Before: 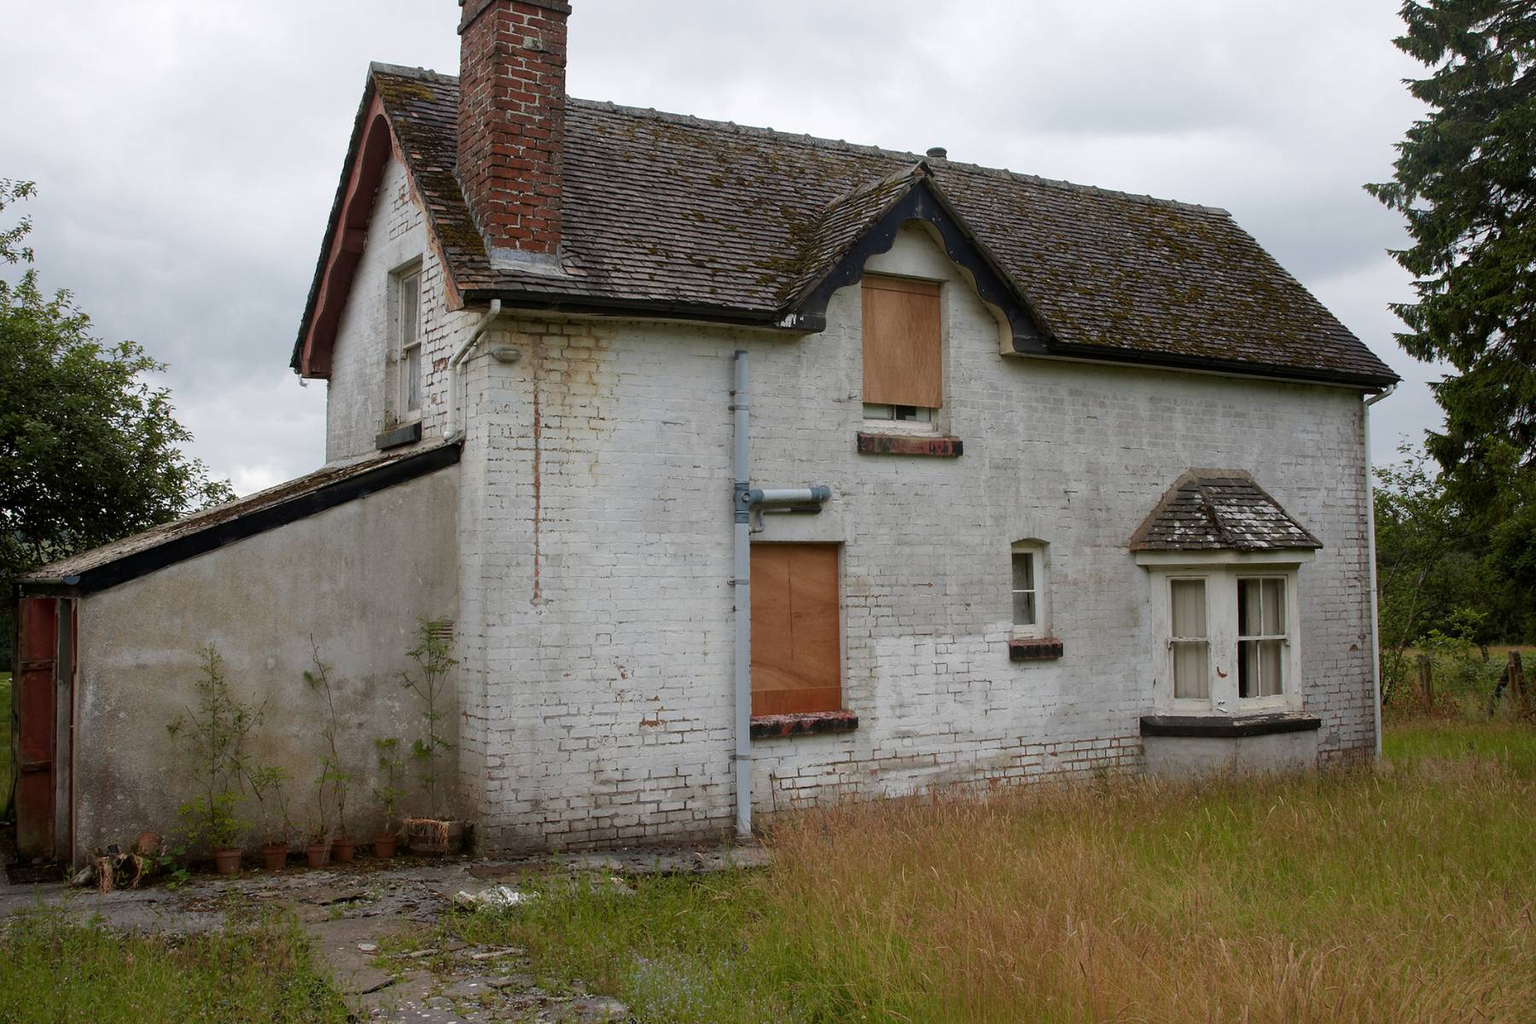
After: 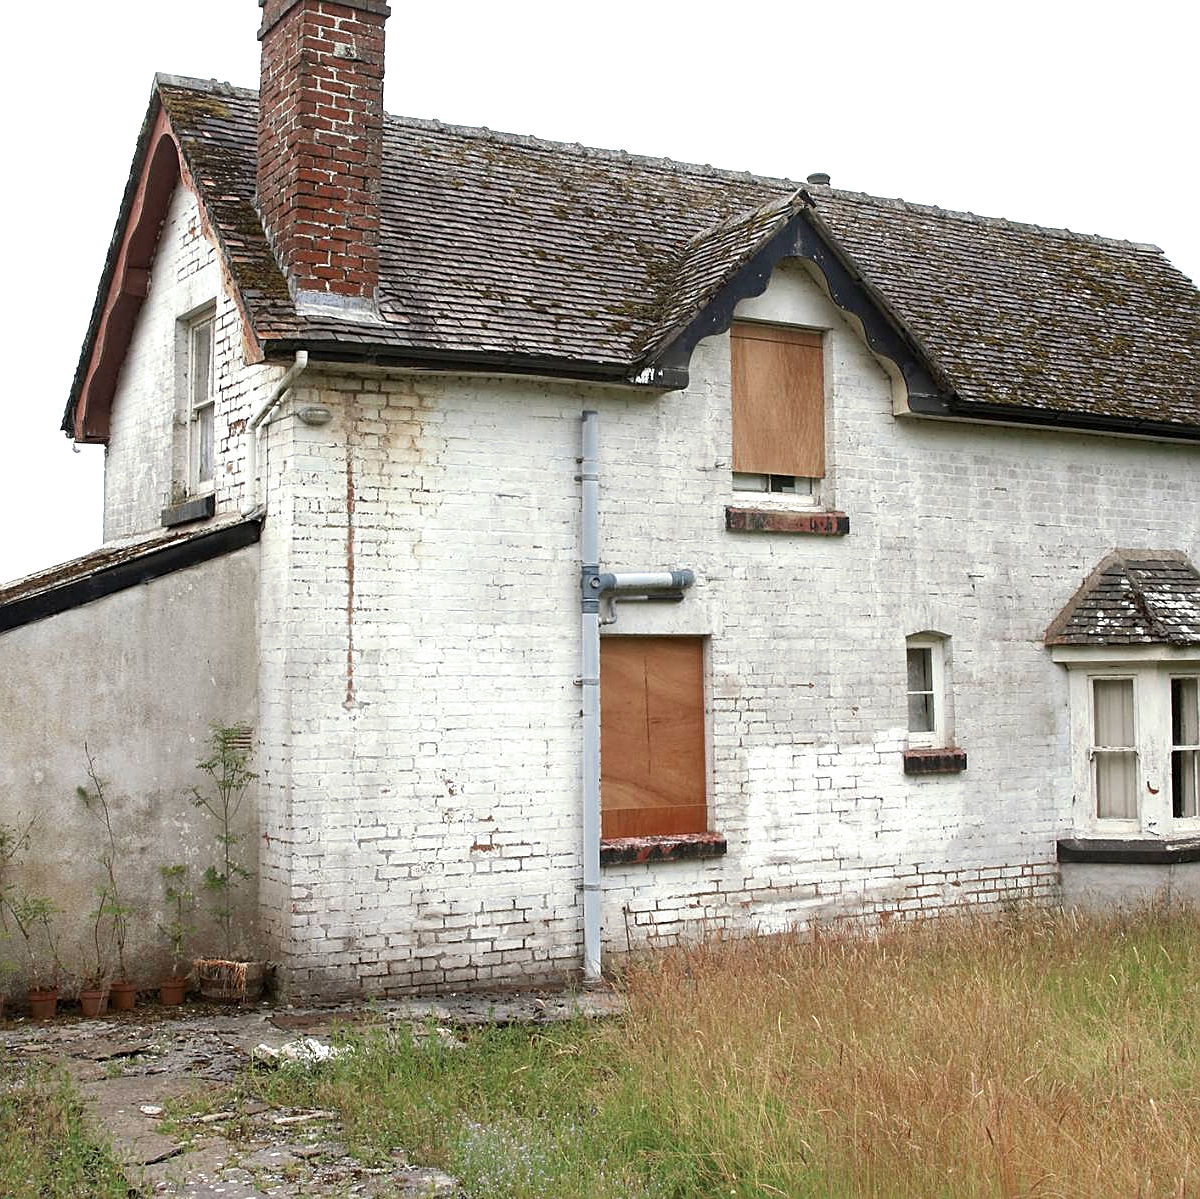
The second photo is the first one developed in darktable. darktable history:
exposure: black level correction 0, exposure 1.2 EV, compensate highlight preservation false
sharpen: on, module defaults
color zones: curves: ch0 [(0, 0.5) (0.125, 0.4) (0.25, 0.5) (0.375, 0.4) (0.5, 0.4) (0.625, 0.35) (0.75, 0.35) (0.875, 0.5)]; ch1 [(0, 0.35) (0.125, 0.45) (0.25, 0.35) (0.375, 0.35) (0.5, 0.35) (0.625, 0.35) (0.75, 0.45) (0.875, 0.35)]; ch2 [(0, 0.6) (0.125, 0.5) (0.25, 0.5) (0.375, 0.6) (0.5, 0.6) (0.625, 0.5) (0.75, 0.5) (0.875, 0.5)]
split-toning: shadows › saturation 0.61, highlights › saturation 0.58, balance -28.74, compress 87.36%
crop and rotate: left 15.546%, right 17.787%
